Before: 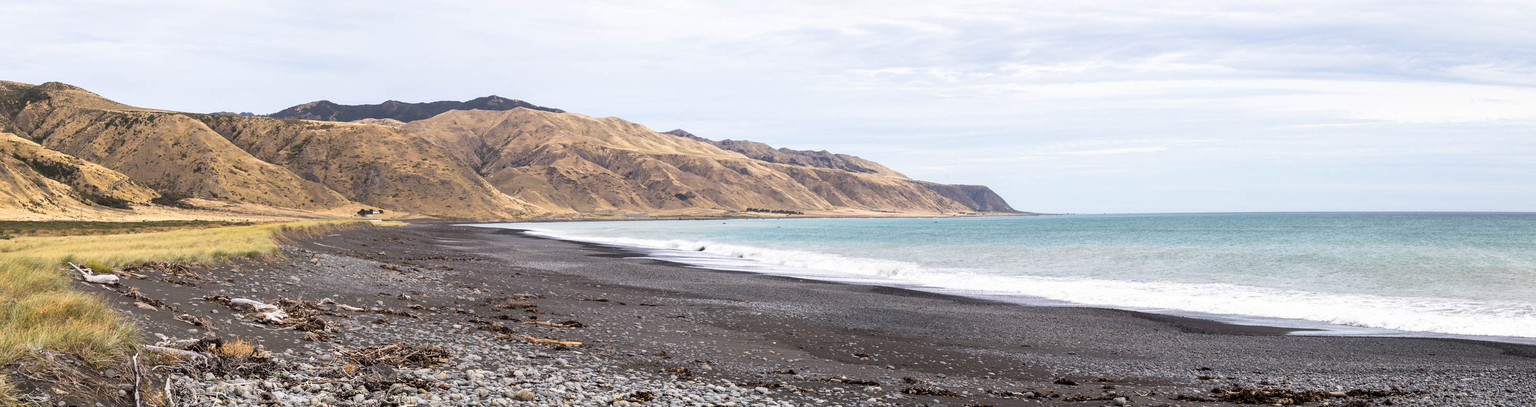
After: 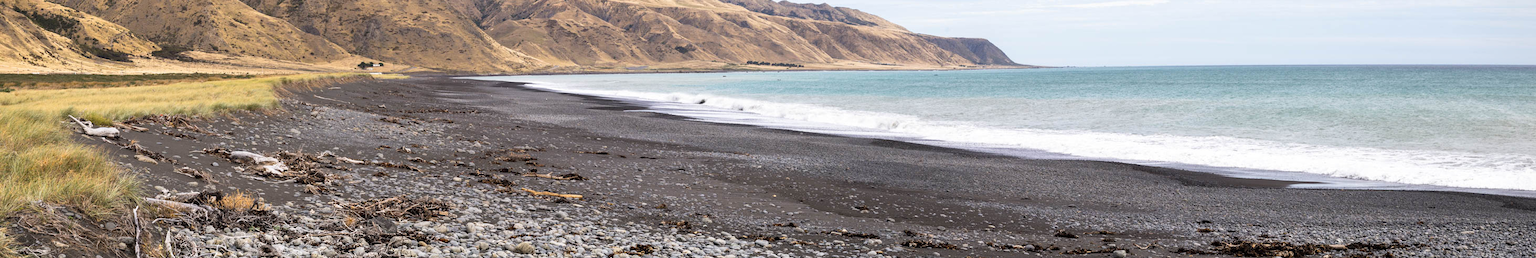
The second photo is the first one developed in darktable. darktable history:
crop and rotate: top 36.435%
vignetting: fall-off start 97.52%, fall-off radius 100%, brightness -0.574, saturation 0, center (-0.027, 0.404), width/height ratio 1.368, unbound false
